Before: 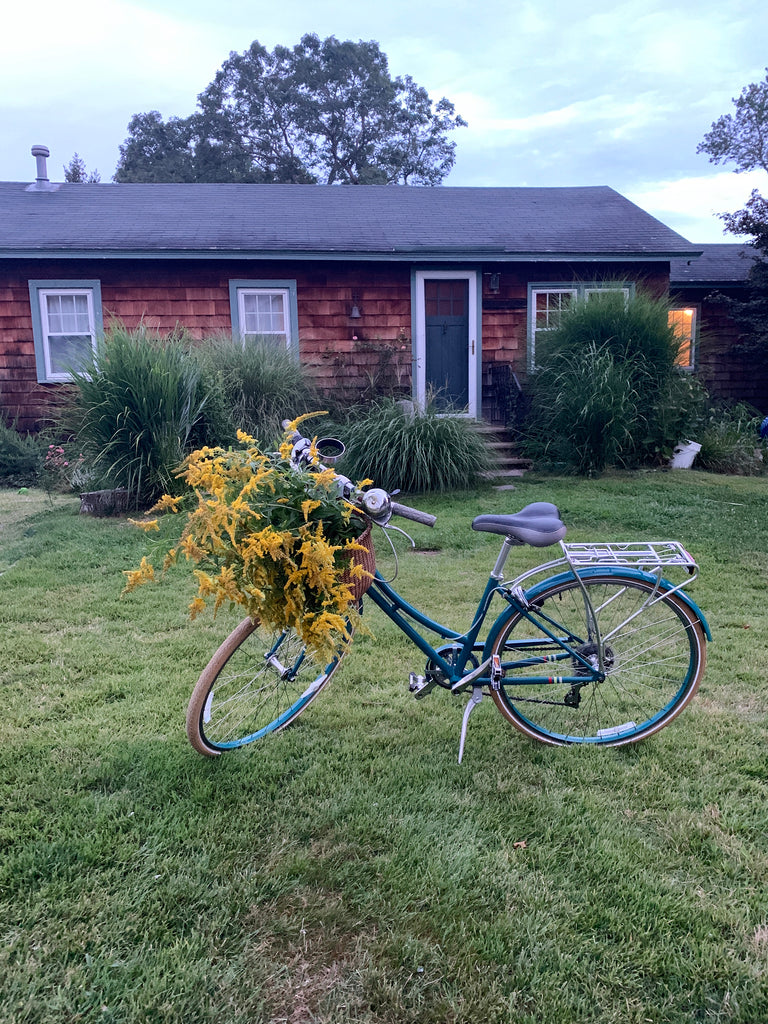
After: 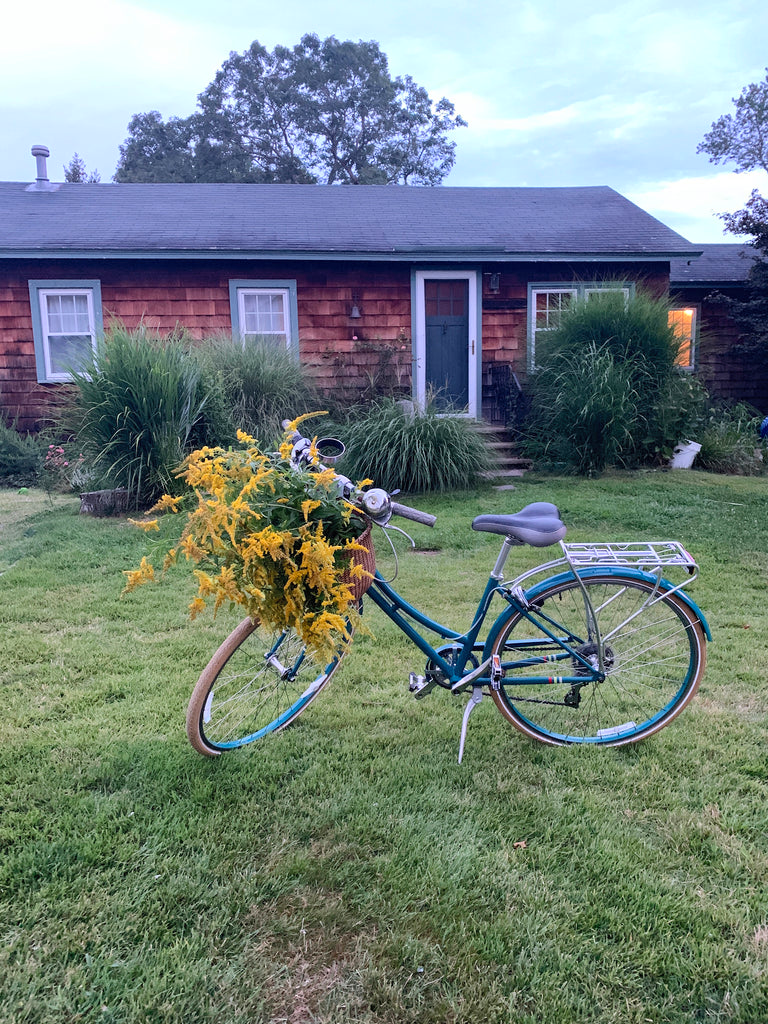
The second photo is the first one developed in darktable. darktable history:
contrast brightness saturation: contrast 0.027, brightness 0.069, saturation 0.126
color correction: highlights b* -0.043, saturation 0.988
